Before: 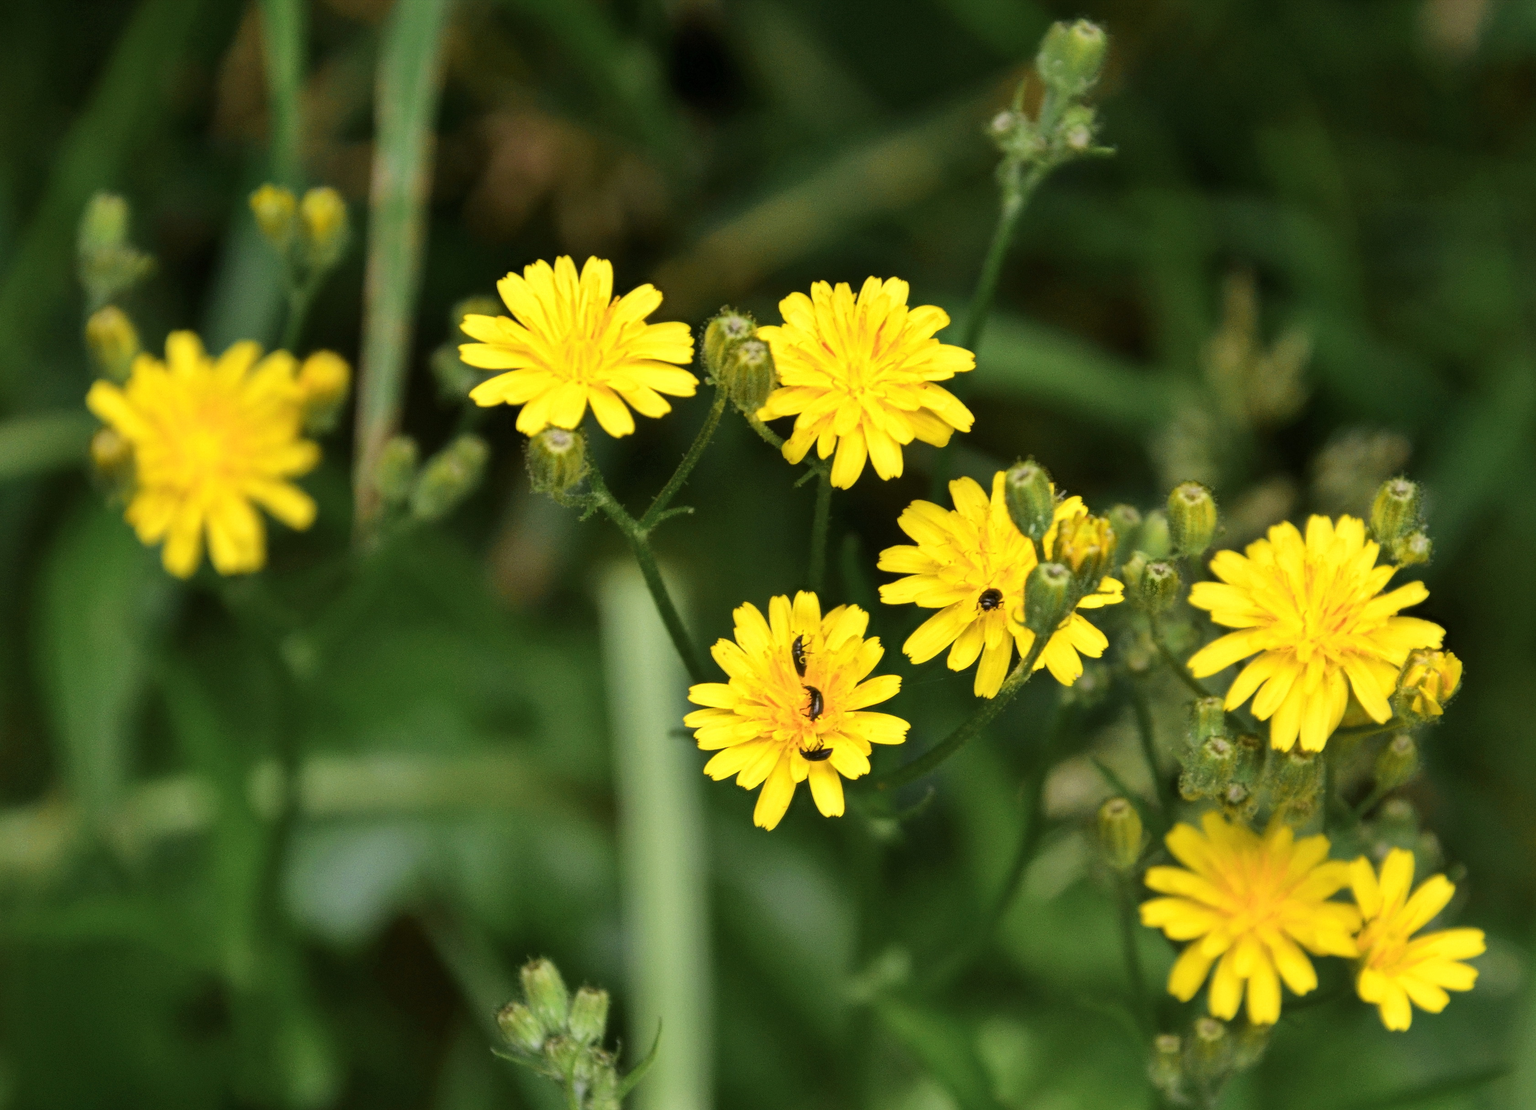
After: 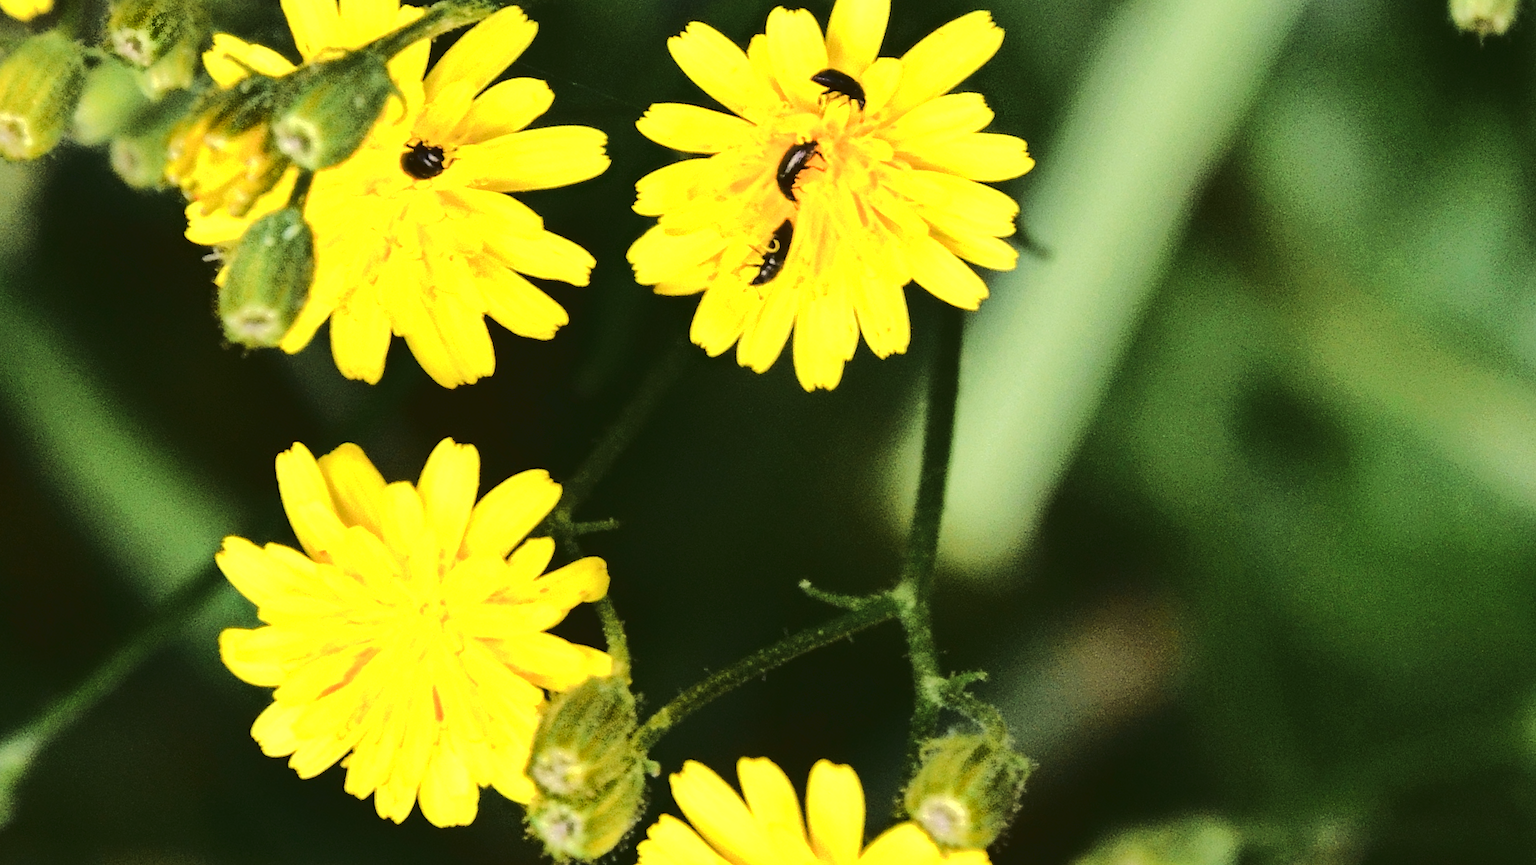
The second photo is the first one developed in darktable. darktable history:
tone curve: curves: ch0 [(0, 0) (0.003, 0.089) (0.011, 0.089) (0.025, 0.088) (0.044, 0.089) (0.069, 0.094) (0.1, 0.108) (0.136, 0.119) (0.177, 0.147) (0.224, 0.204) (0.277, 0.28) (0.335, 0.389) (0.399, 0.486) (0.468, 0.588) (0.543, 0.647) (0.623, 0.705) (0.709, 0.759) (0.801, 0.815) (0.898, 0.873) (1, 1)], color space Lab, linked channels, preserve colors none
tone equalizer: -8 EV -0.788 EV, -7 EV -0.703 EV, -6 EV -0.564 EV, -5 EV -0.398 EV, -3 EV 0.366 EV, -2 EV 0.6 EV, -1 EV 0.689 EV, +0 EV 0.75 EV, edges refinement/feathering 500, mask exposure compensation -1.57 EV, preserve details no
crop and rotate: angle 148.59°, left 9.12%, top 15.652%, right 4.474%, bottom 16.986%
